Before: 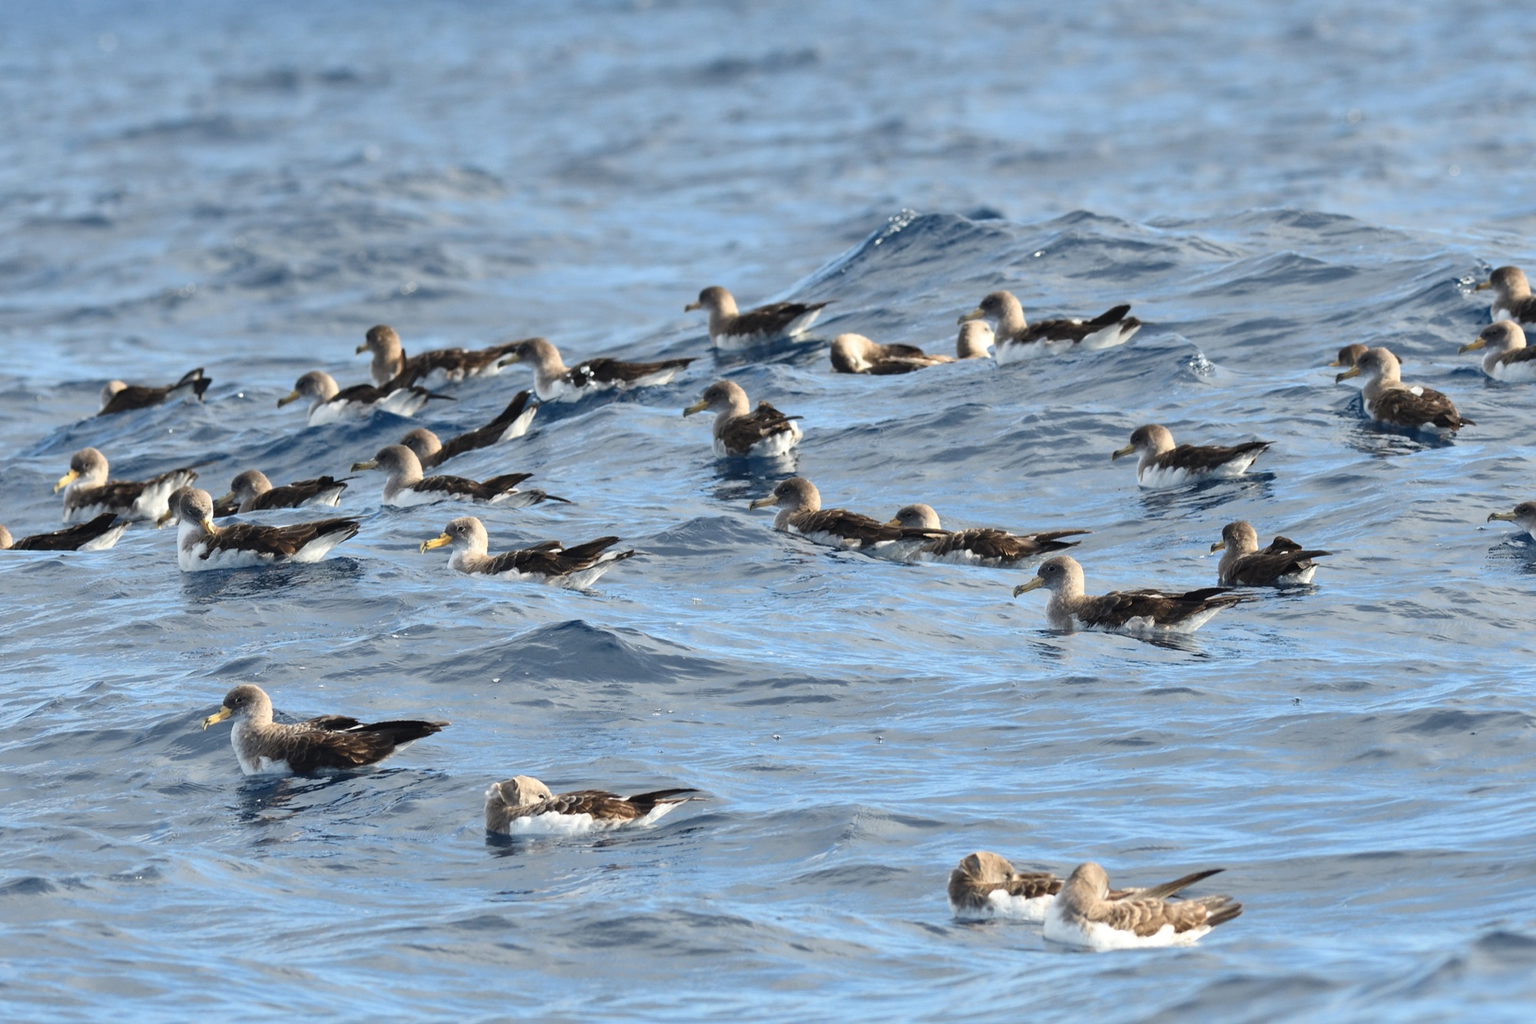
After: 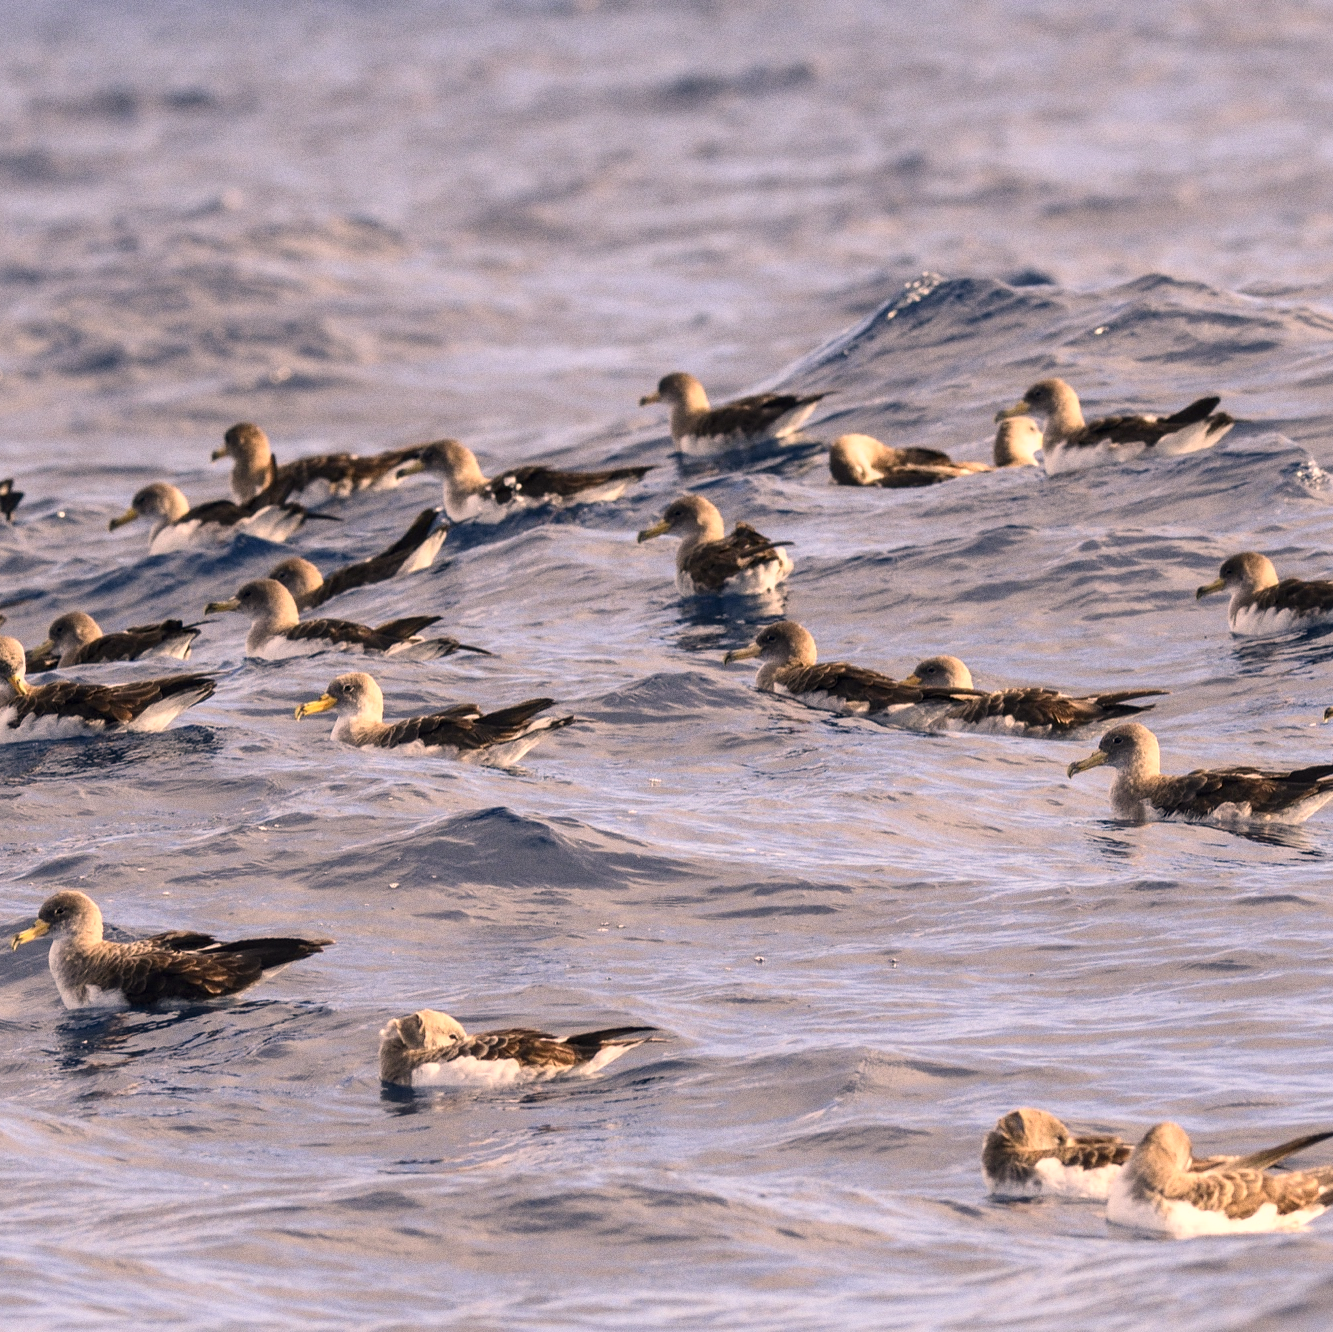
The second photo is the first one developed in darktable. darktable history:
shadows and highlights: radius 93.07, shadows -14.46, white point adjustment 0.23, highlights 31.48, compress 48.23%, highlights color adjustment 52.79%, soften with gaussian
color correction: highlights a* 17.88, highlights b* 18.79
crop and rotate: left 12.648%, right 20.685%
grain: coarseness 0.09 ISO
contrast brightness saturation: contrast 0.08, saturation 0.02
local contrast: on, module defaults
